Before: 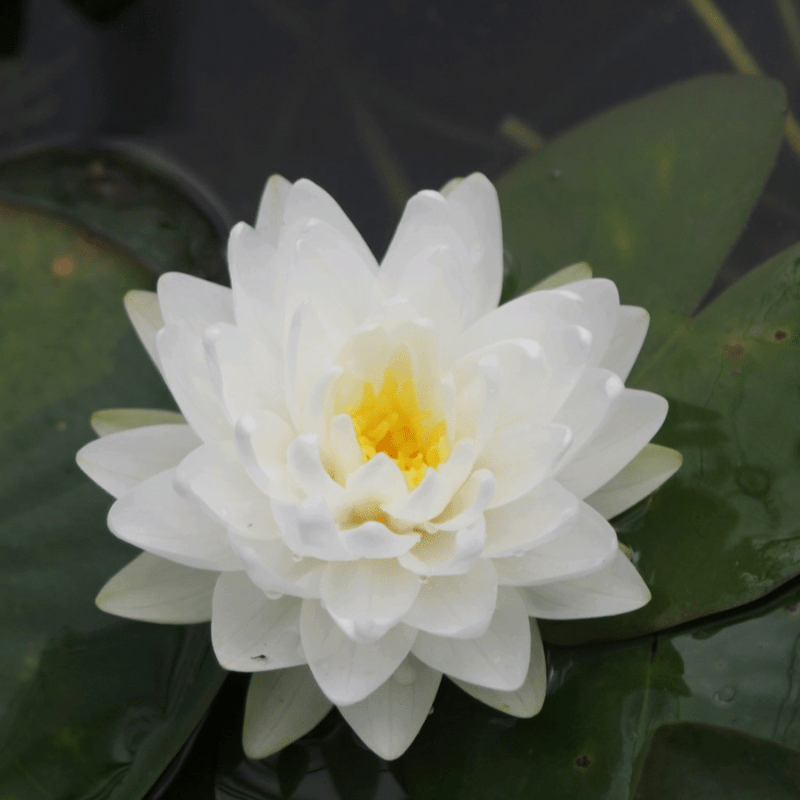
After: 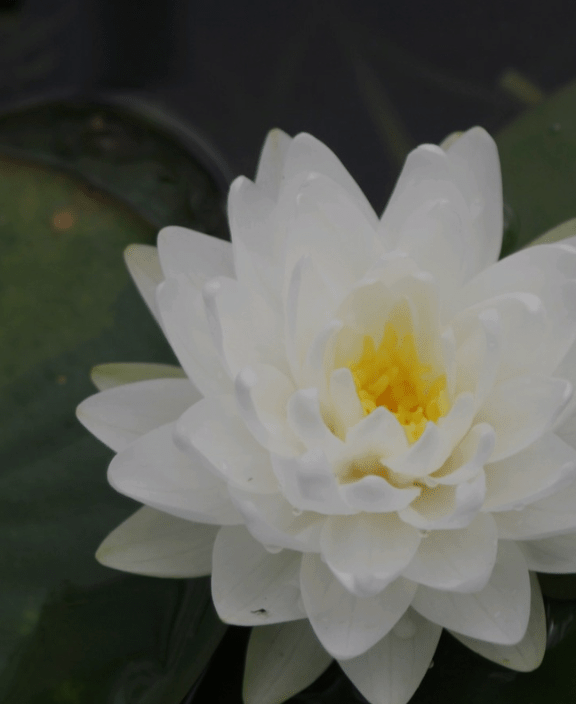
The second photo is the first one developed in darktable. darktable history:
crop: top 5.803%, right 27.864%, bottom 5.804%
exposure: black level correction 0, exposure -0.721 EV, compensate highlight preservation false
